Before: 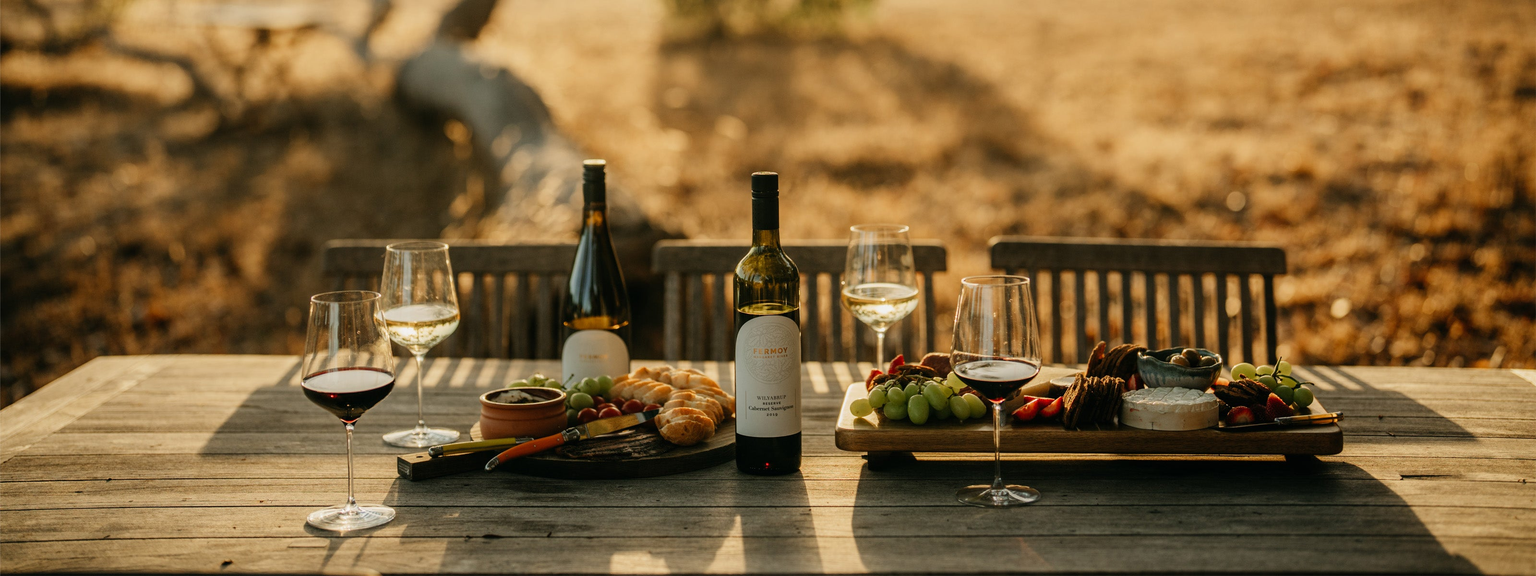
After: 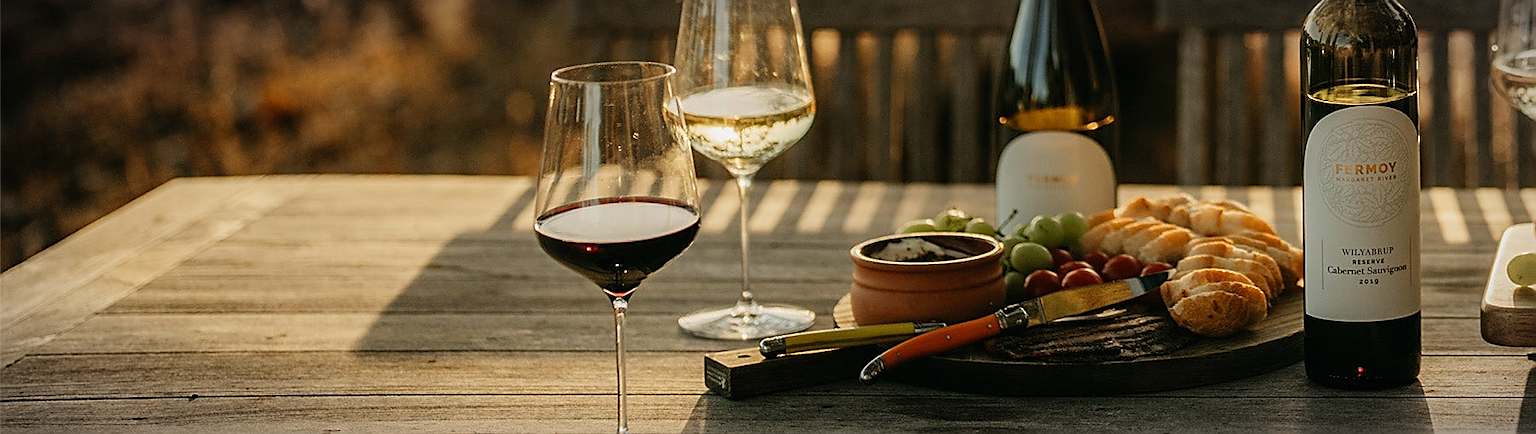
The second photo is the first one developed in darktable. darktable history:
crop: top 44.483%, right 43.593%, bottom 12.892%
sharpen: radius 1.4, amount 1.25, threshold 0.7
vignetting: fall-off start 87%, automatic ratio true
